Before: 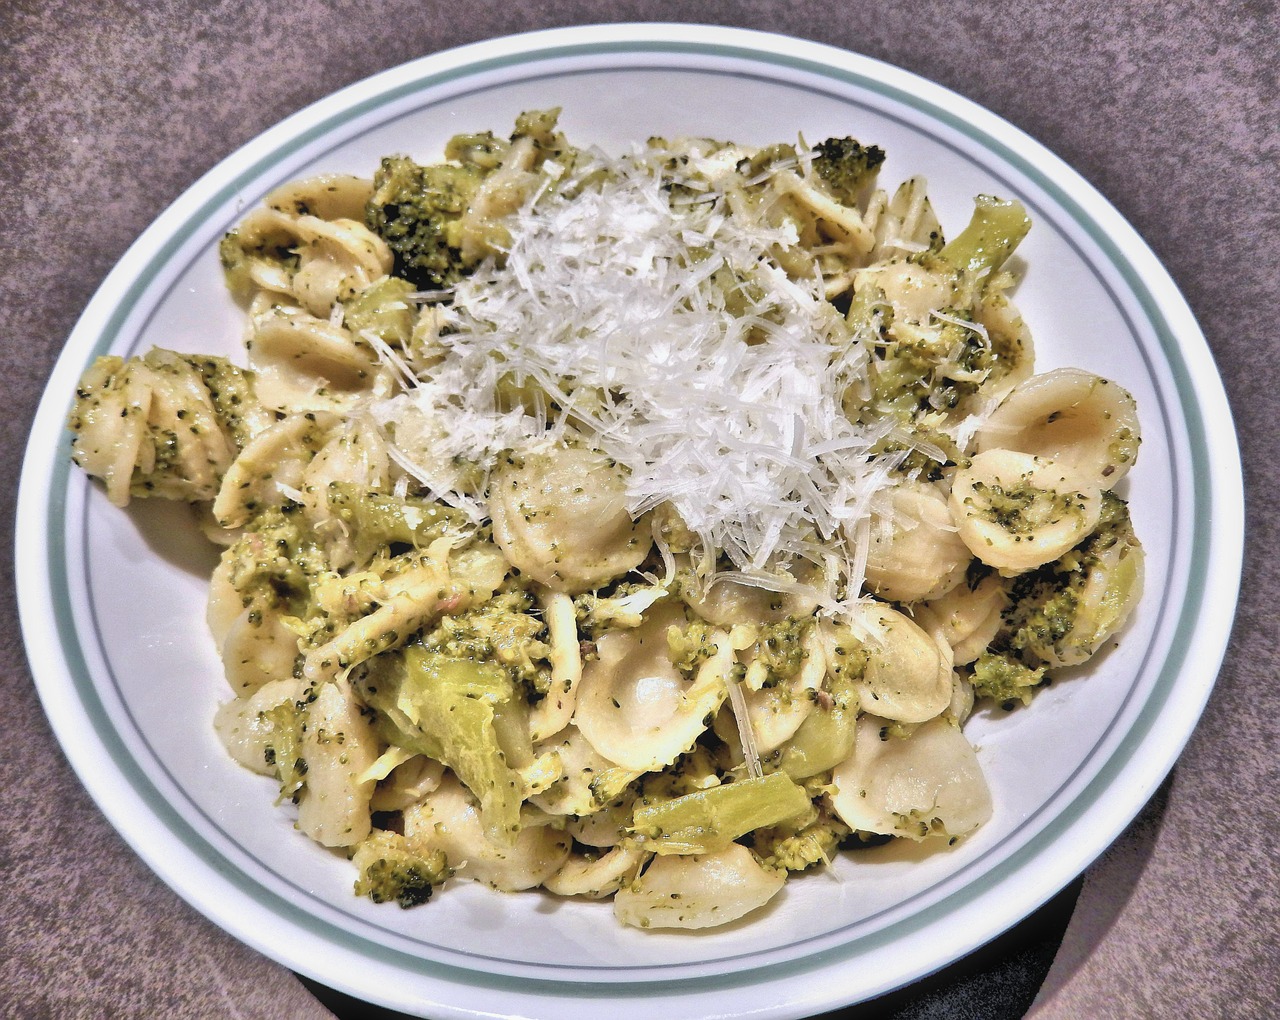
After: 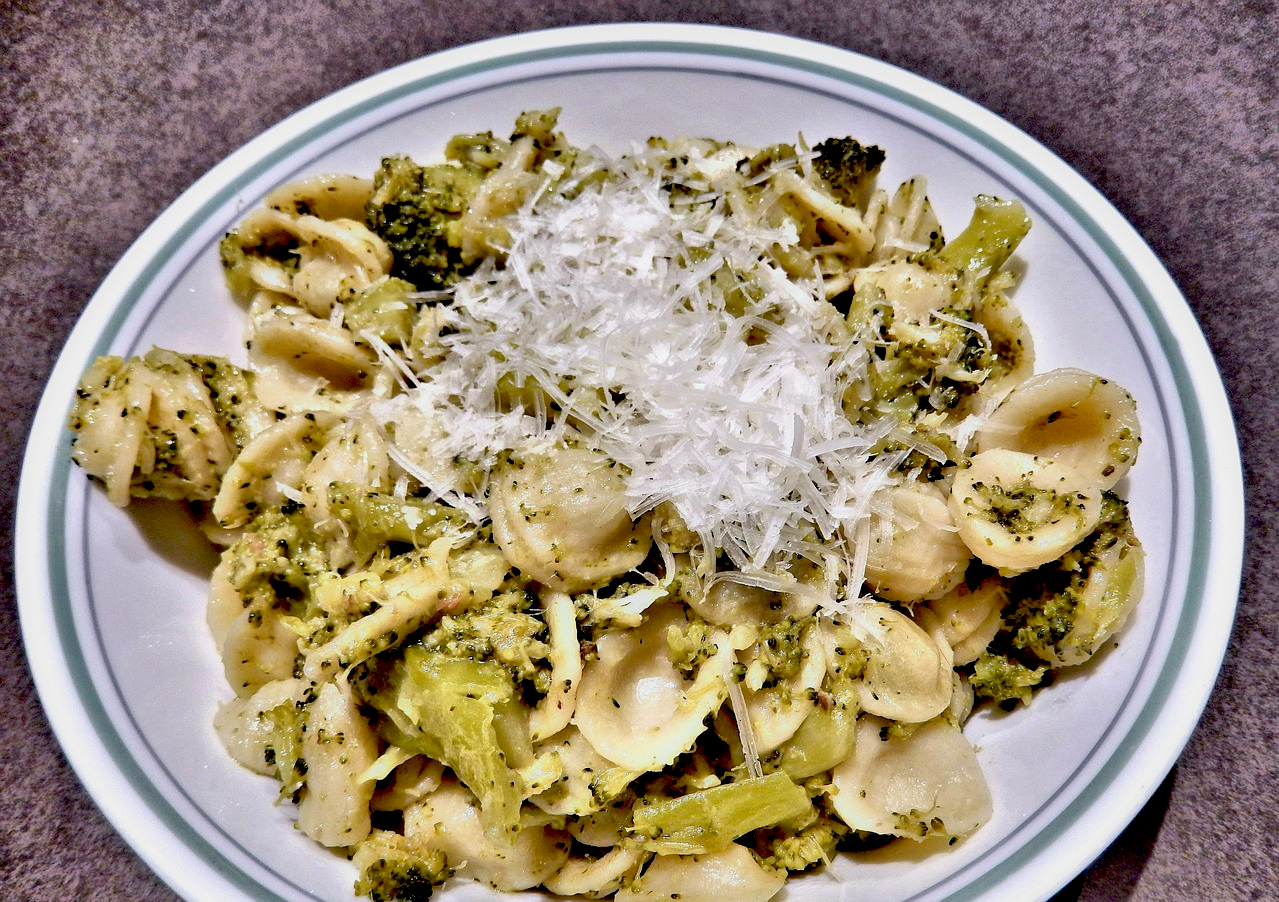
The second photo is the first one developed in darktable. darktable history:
crop and rotate: top 0%, bottom 11.49%
exposure: black level correction 0.056, exposure -0.039 EV, compensate highlight preservation false
